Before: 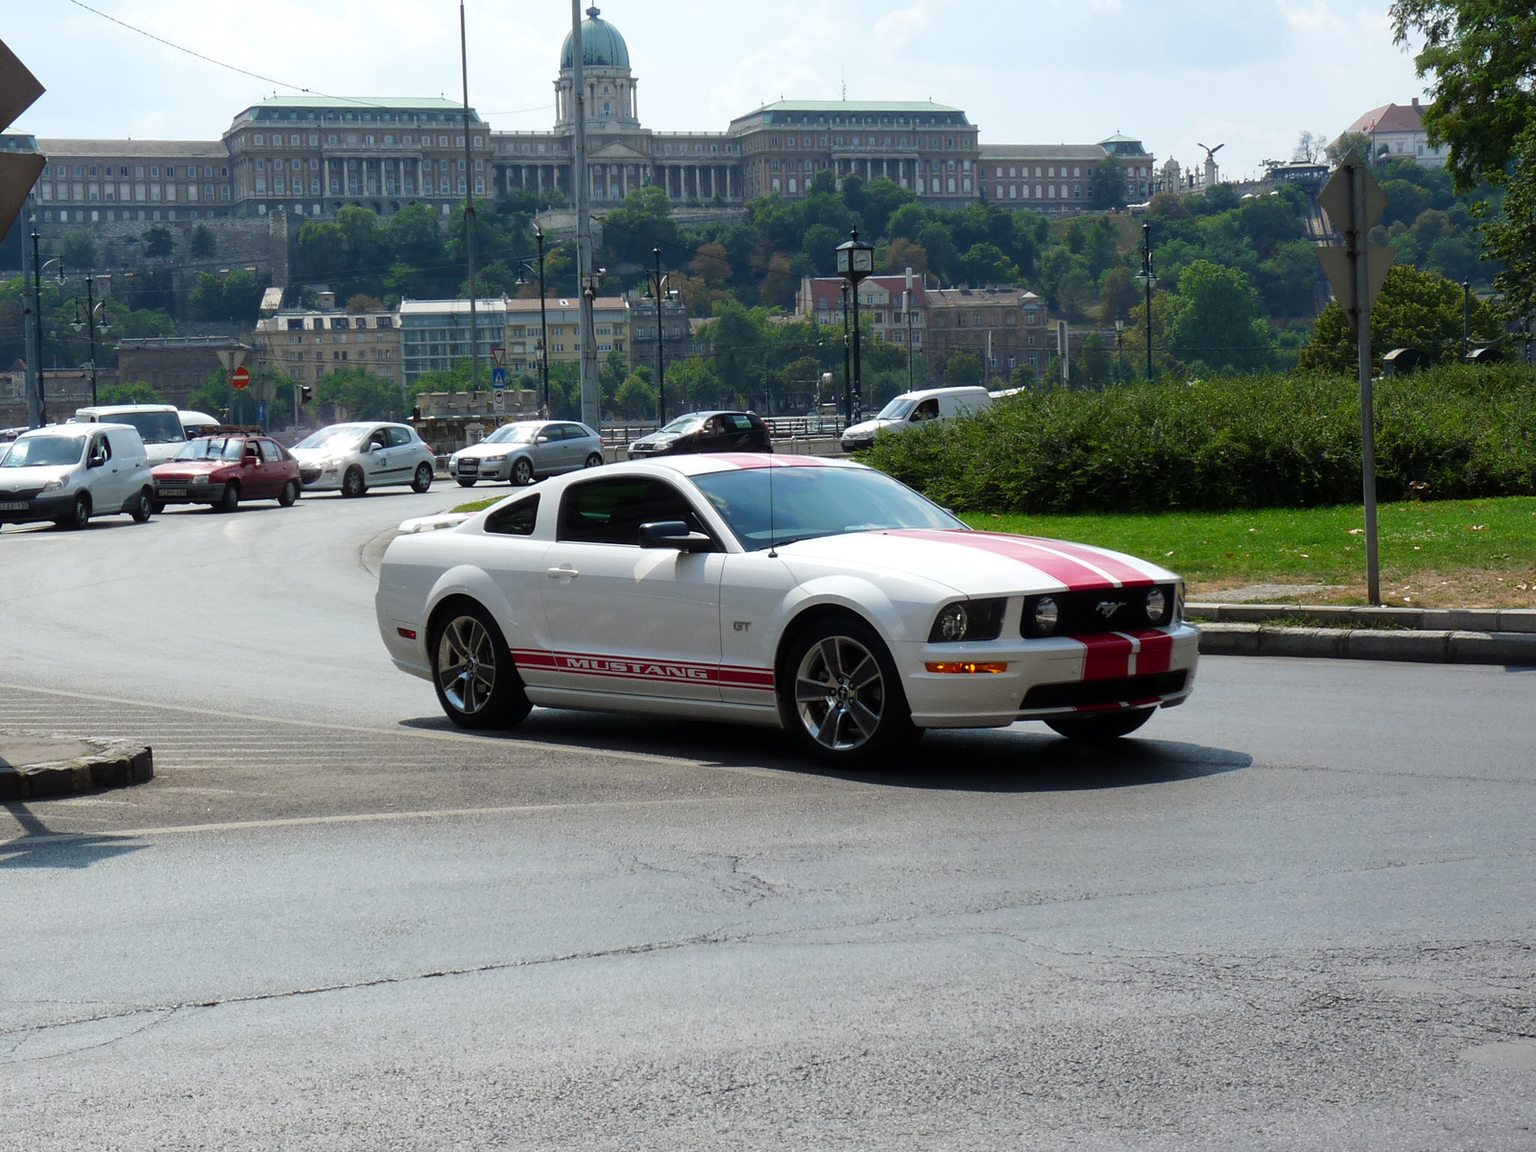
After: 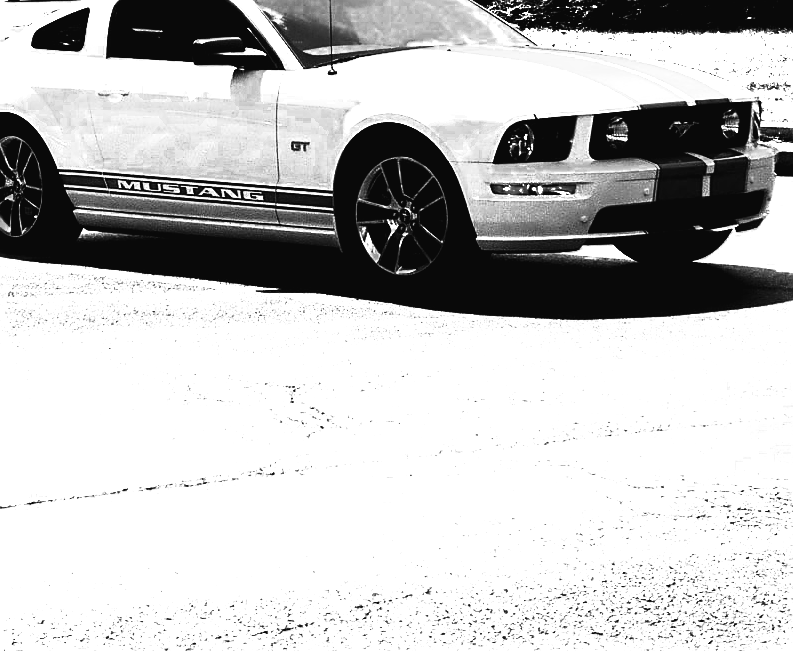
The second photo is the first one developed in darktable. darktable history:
crop: left 29.612%, top 42.2%, right 20.774%, bottom 3.477%
contrast brightness saturation: contrast 0.834, brightness 0.609, saturation 0.577
color correction: highlights a* -6.35, highlights b* 0.809
sharpen: on, module defaults
filmic rgb: black relative exposure -4.4 EV, white relative exposure 5 EV, threshold 3.06 EV, hardness 2.17, latitude 40.93%, contrast 1.148, highlights saturation mix 11.01%, shadows ↔ highlights balance 0.774%, enable highlight reconstruction true
tone curve: curves: ch0 [(0, 0.012) (0.144, 0.137) (0.326, 0.386) (0.489, 0.573) (0.656, 0.763) (0.849, 0.902) (1, 0.974)]; ch1 [(0, 0) (0.366, 0.367) (0.475, 0.453) (0.487, 0.501) (0.519, 0.527) (0.544, 0.579) (0.562, 0.619) (0.622, 0.694) (1, 1)]; ch2 [(0, 0) (0.333, 0.346) (0.375, 0.375) (0.424, 0.43) (0.476, 0.492) (0.502, 0.503) (0.533, 0.541) (0.572, 0.615) (0.605, 0.656) (0.641, 0.709) (1, 1)], preserve colors none
color zones: curves: ch0 [(0, 0.554) (0.146, 0.662) (0.293, 0.86) (0.503, 0.774) (0.637, 0.106) (0.74, 0.072) (0.866, 0.488) (0.998, 0.569)]; ch1 [(0, 0) (0.143, 0) (0.286, 0) (0.429, 0) (0.571, 0) (0.714, 0) (0.857, 0)], mix 22.04%
